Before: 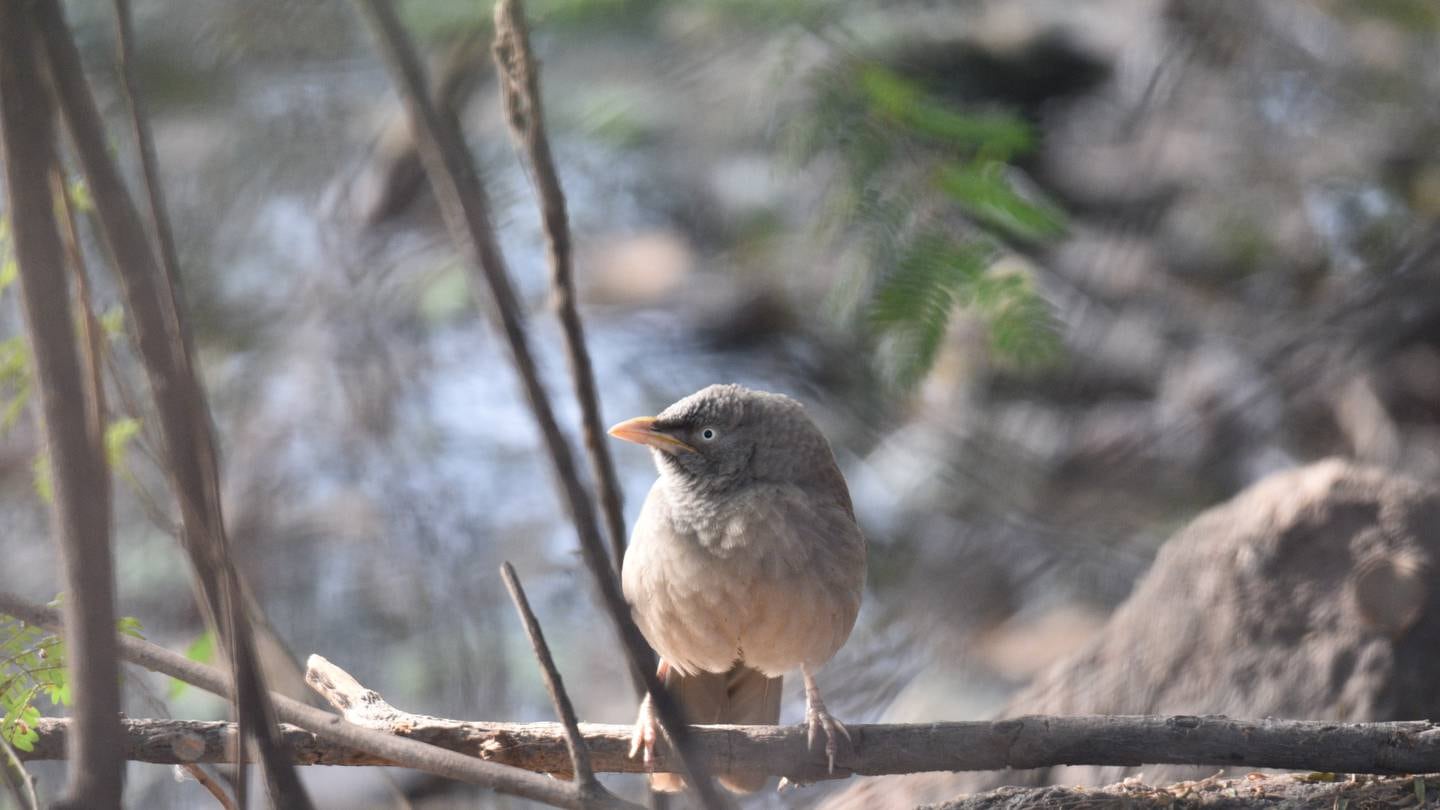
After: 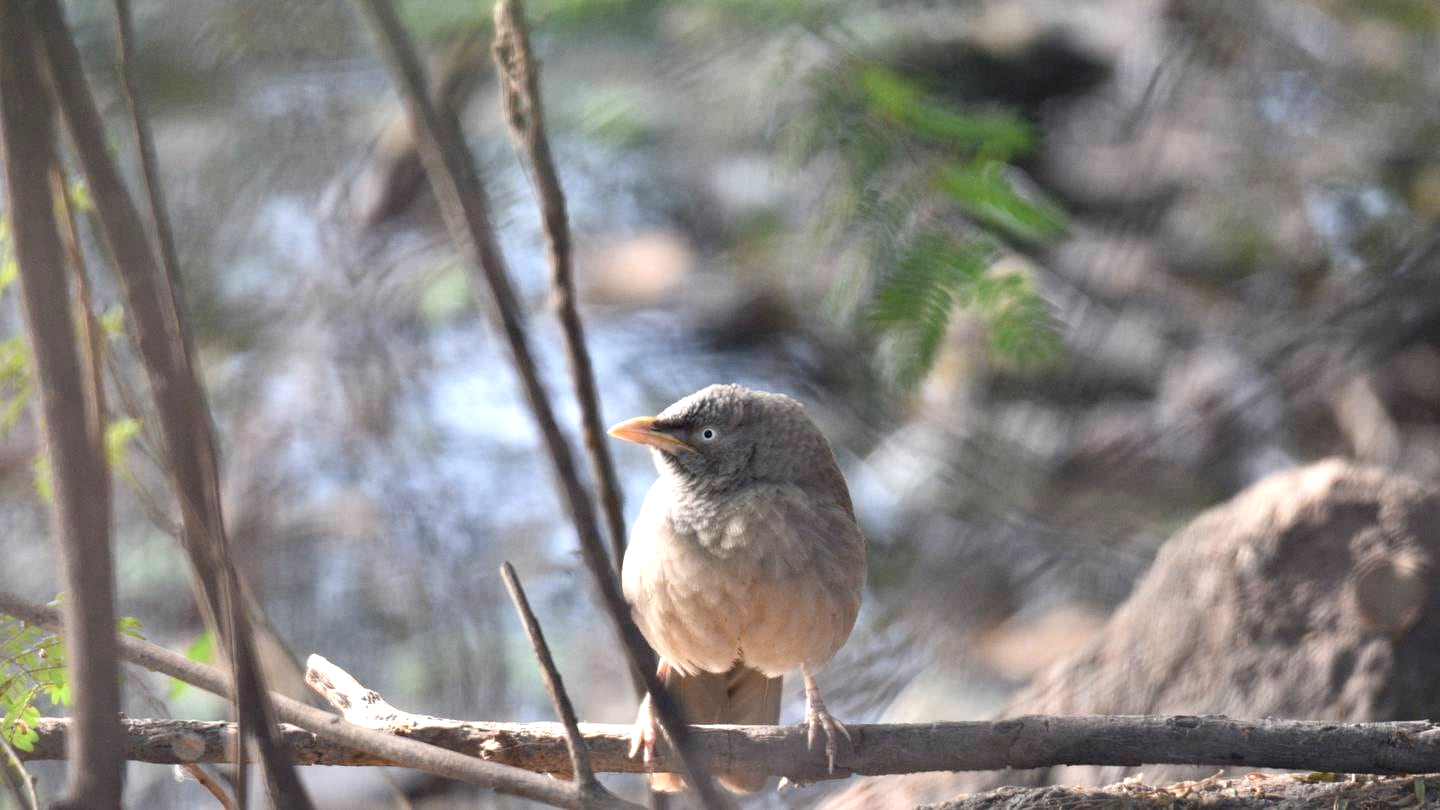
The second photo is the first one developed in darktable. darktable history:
haze removal: compatibility mode true, adaptive false
exposure: exposure 0.4 EV, compensate highlight preservation false
